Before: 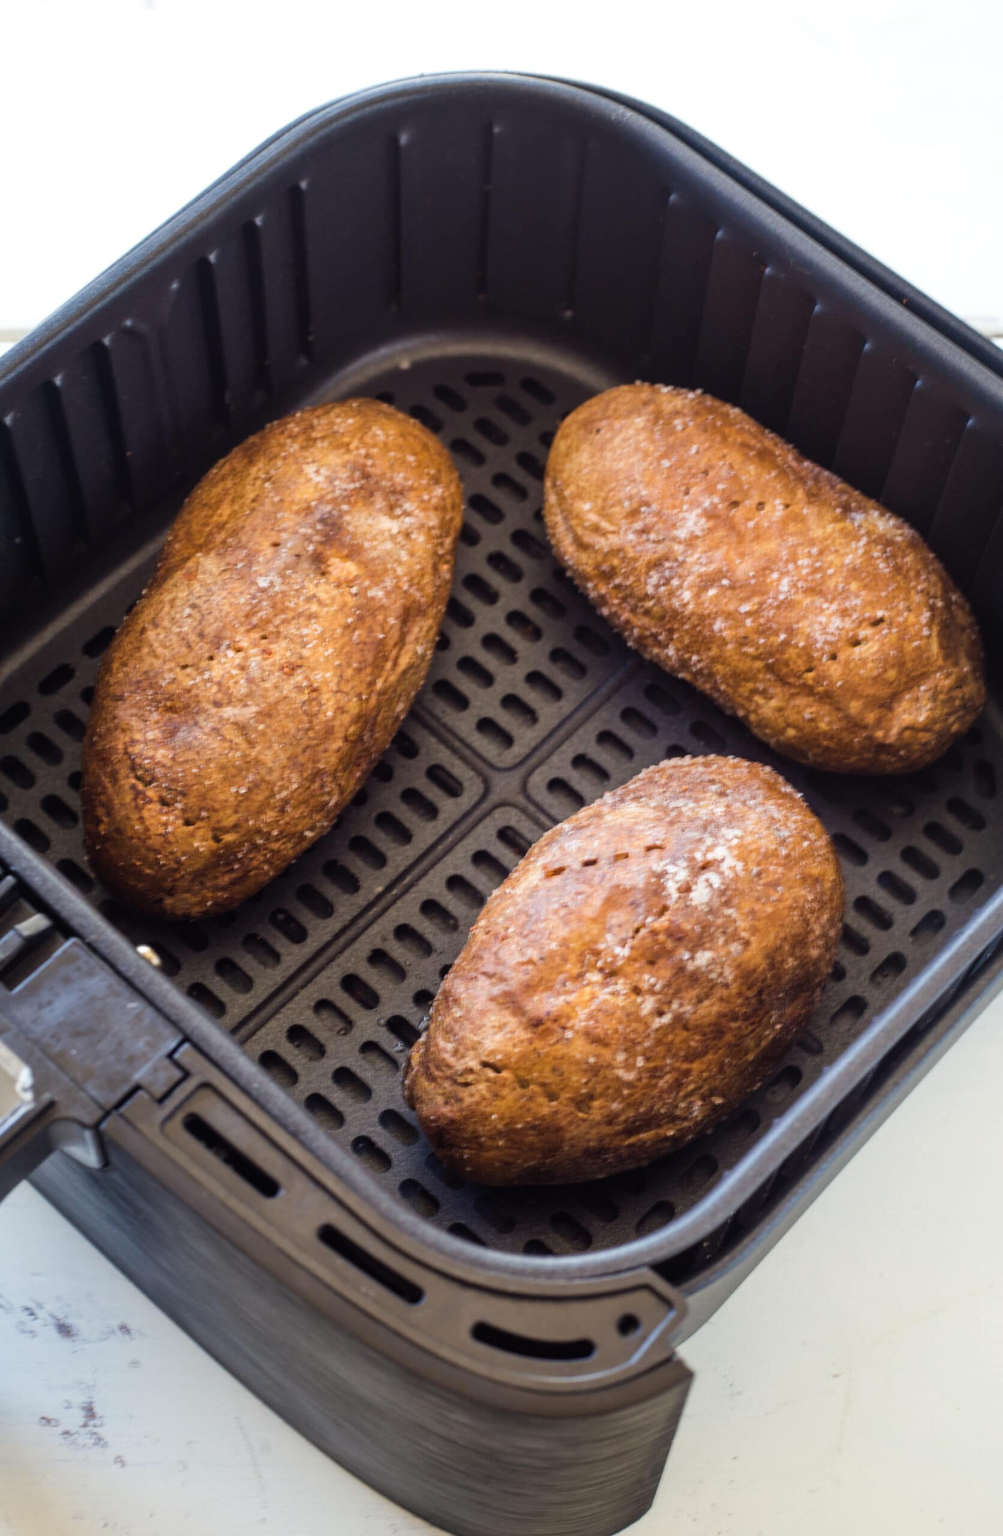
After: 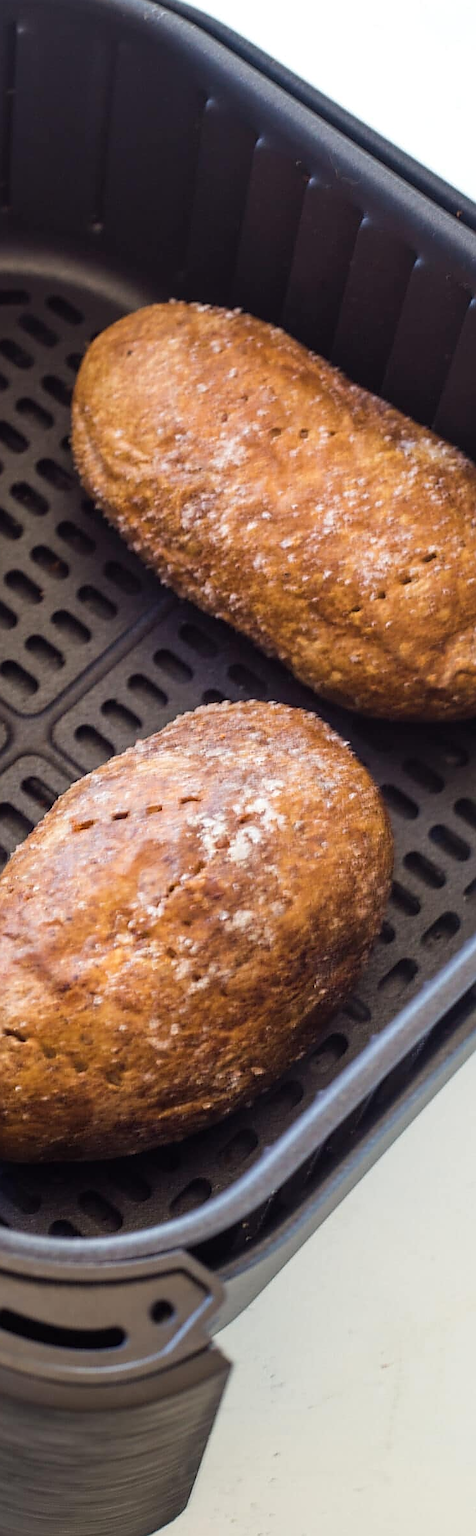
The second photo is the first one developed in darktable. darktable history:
sharpen: radius 1.4, amount 1.25, threshold 0.7
crop: left 47.628%, top 6.643%, right 7.874%
